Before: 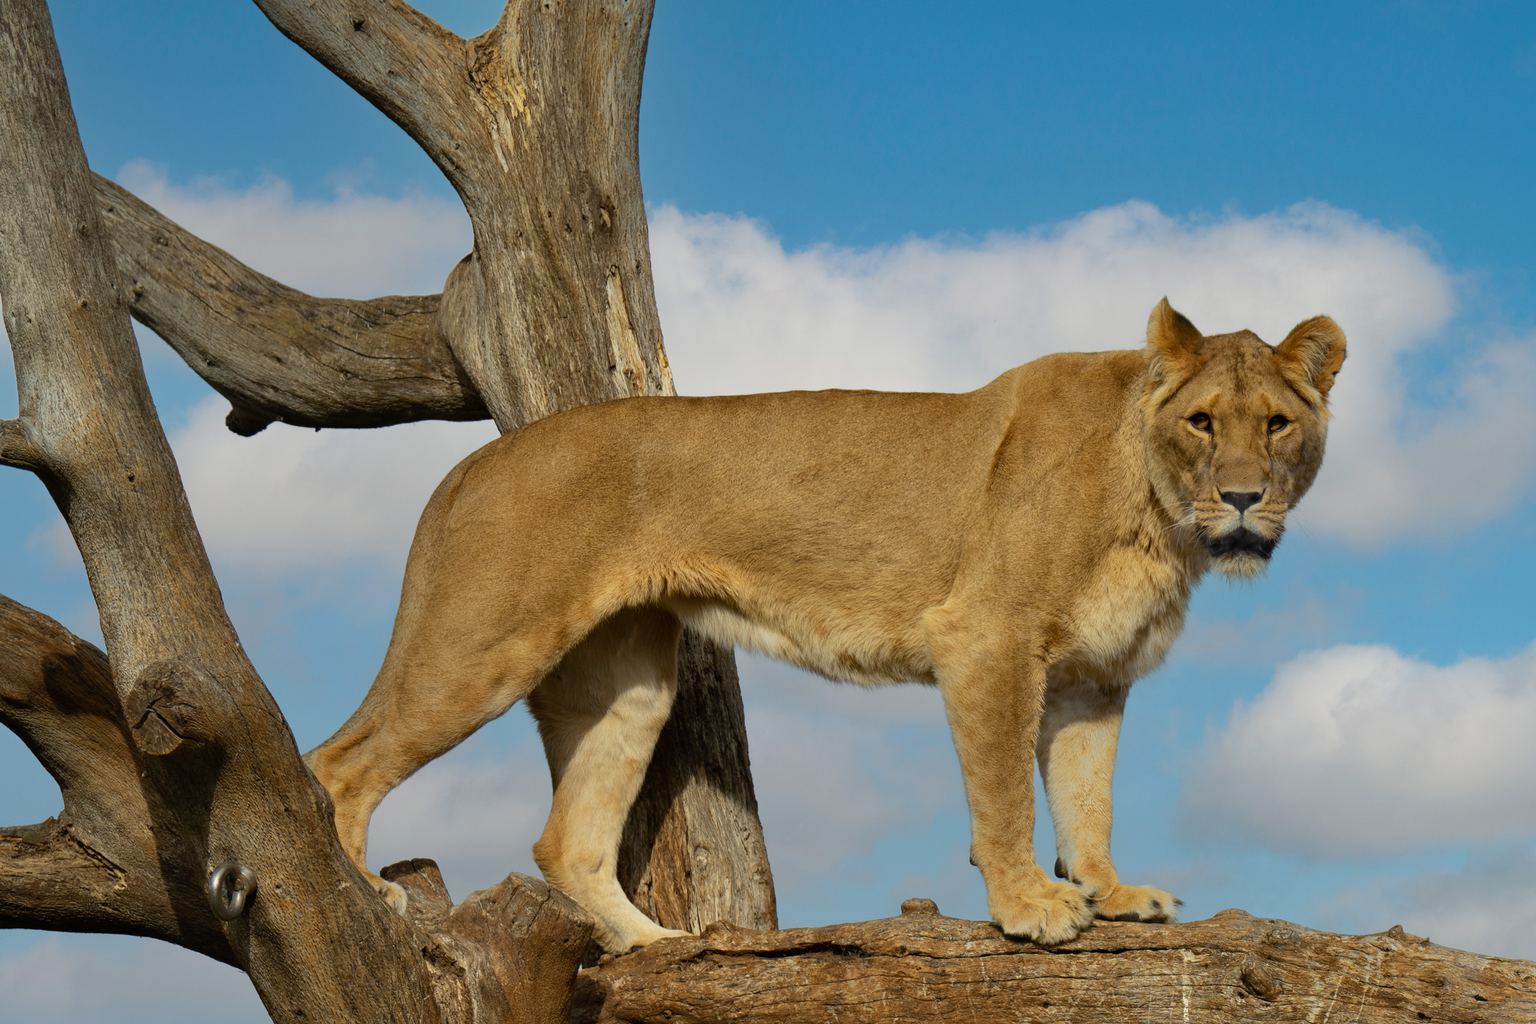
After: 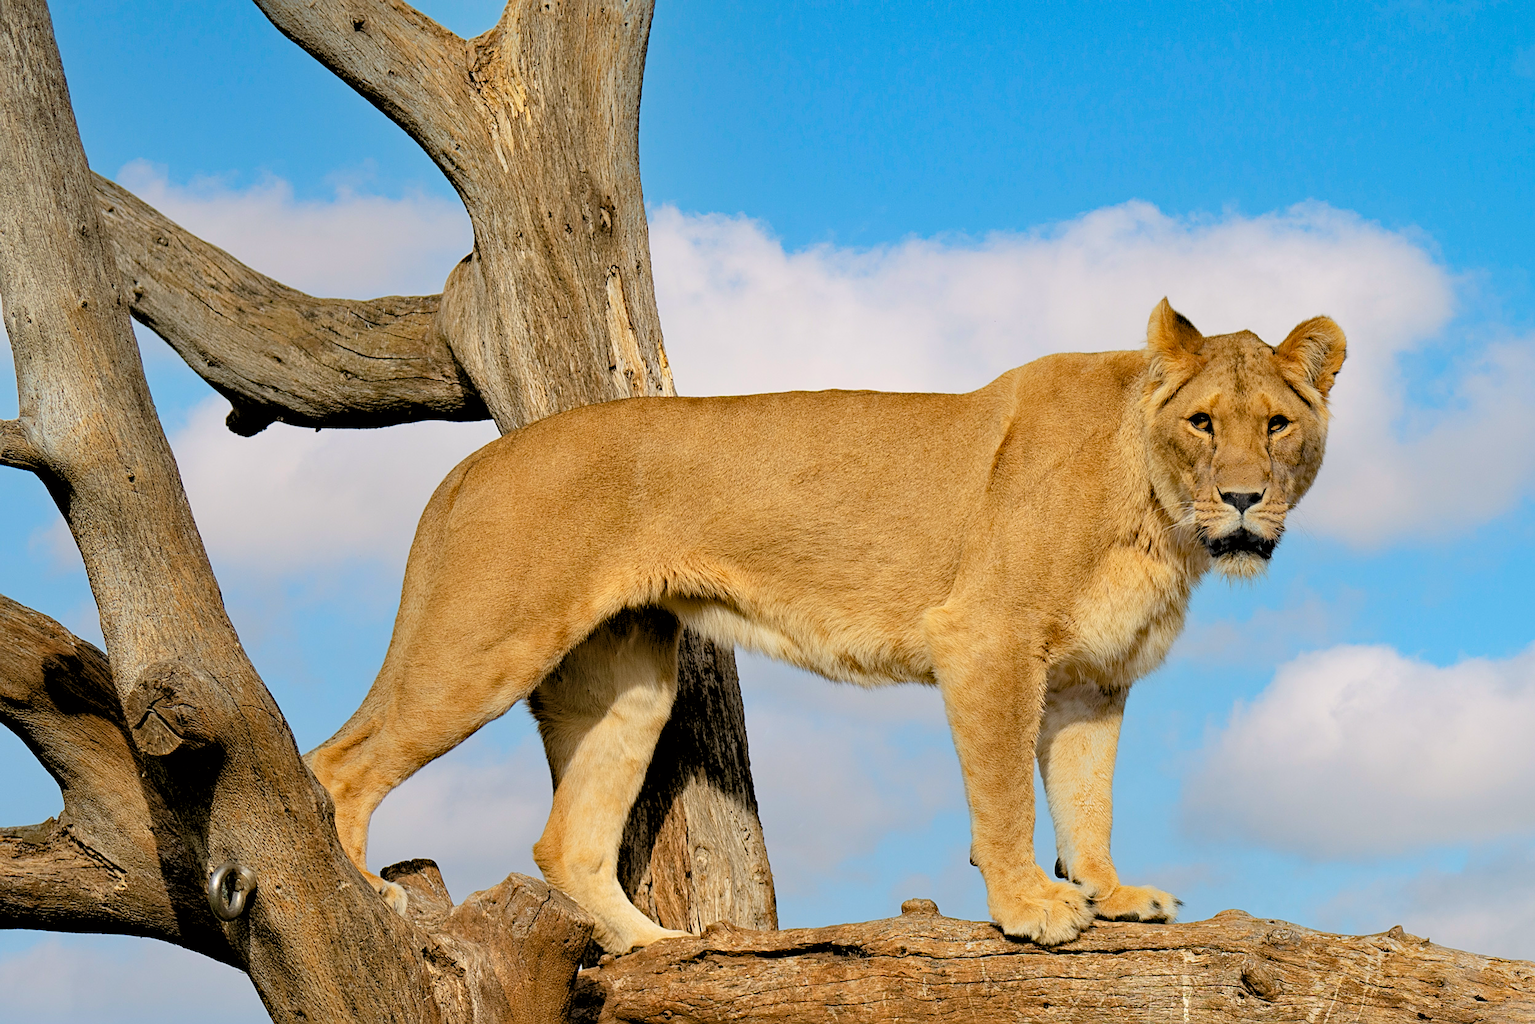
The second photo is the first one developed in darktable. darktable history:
haze removal: adaptive false
levels: levels [0.093, 0.434, 0.988]
sharpen: on, module defaults
color correction: highlights a* 3.12, highlights b* -1.55, shadows a* -0.101, shadows b* 2.52, saturation 0.98
